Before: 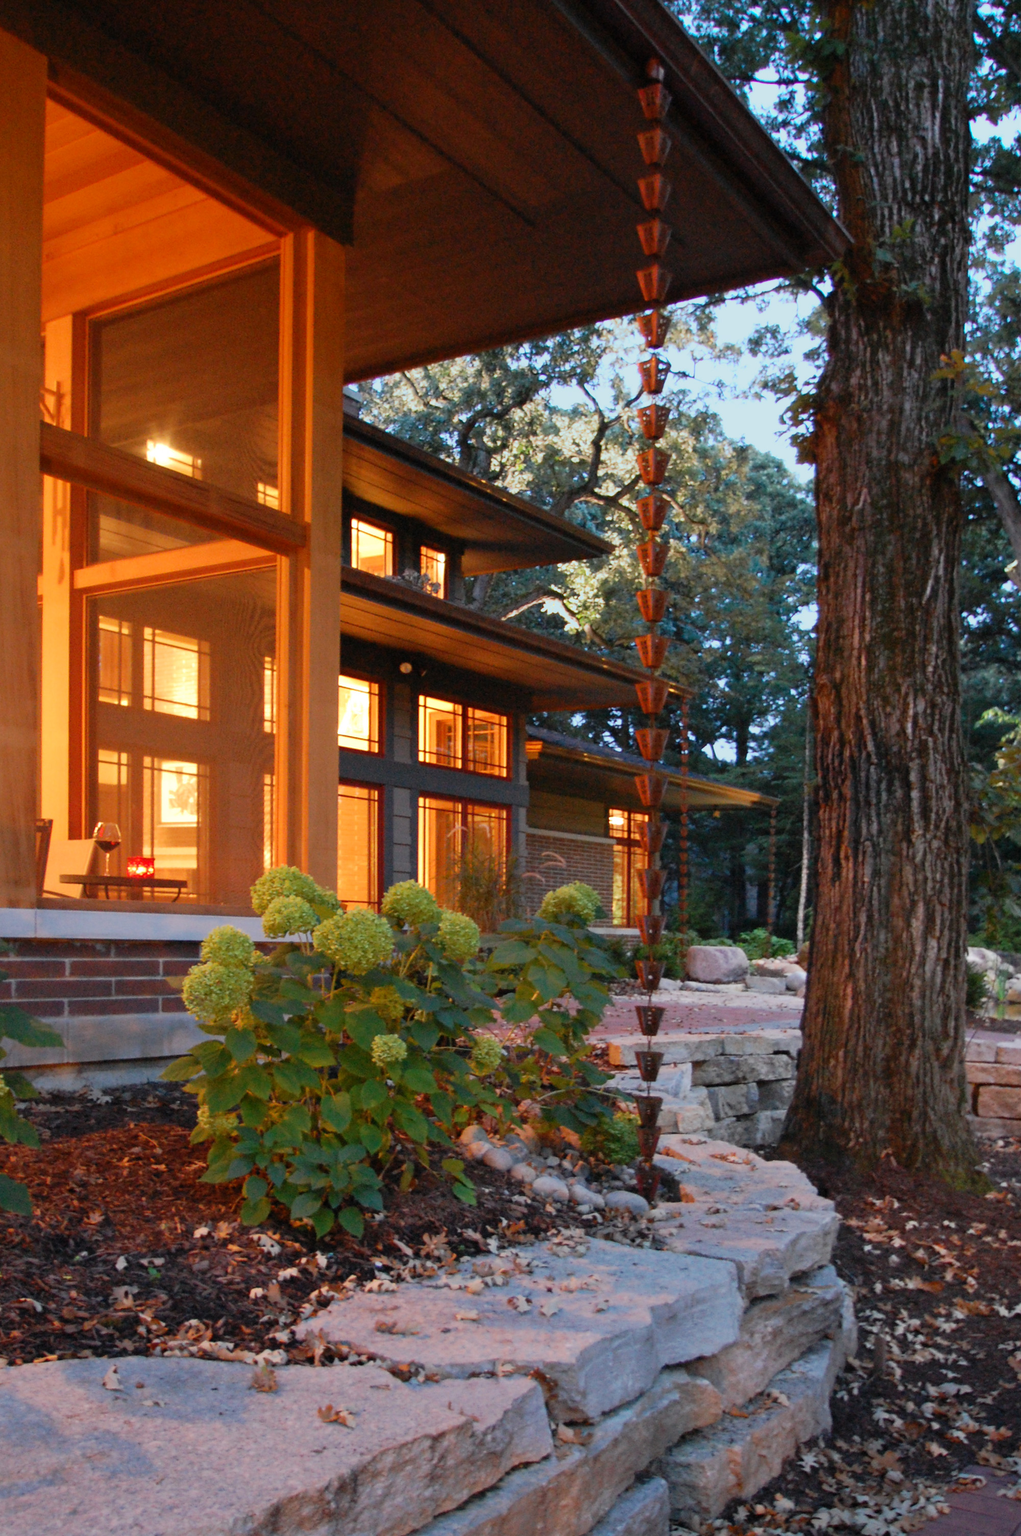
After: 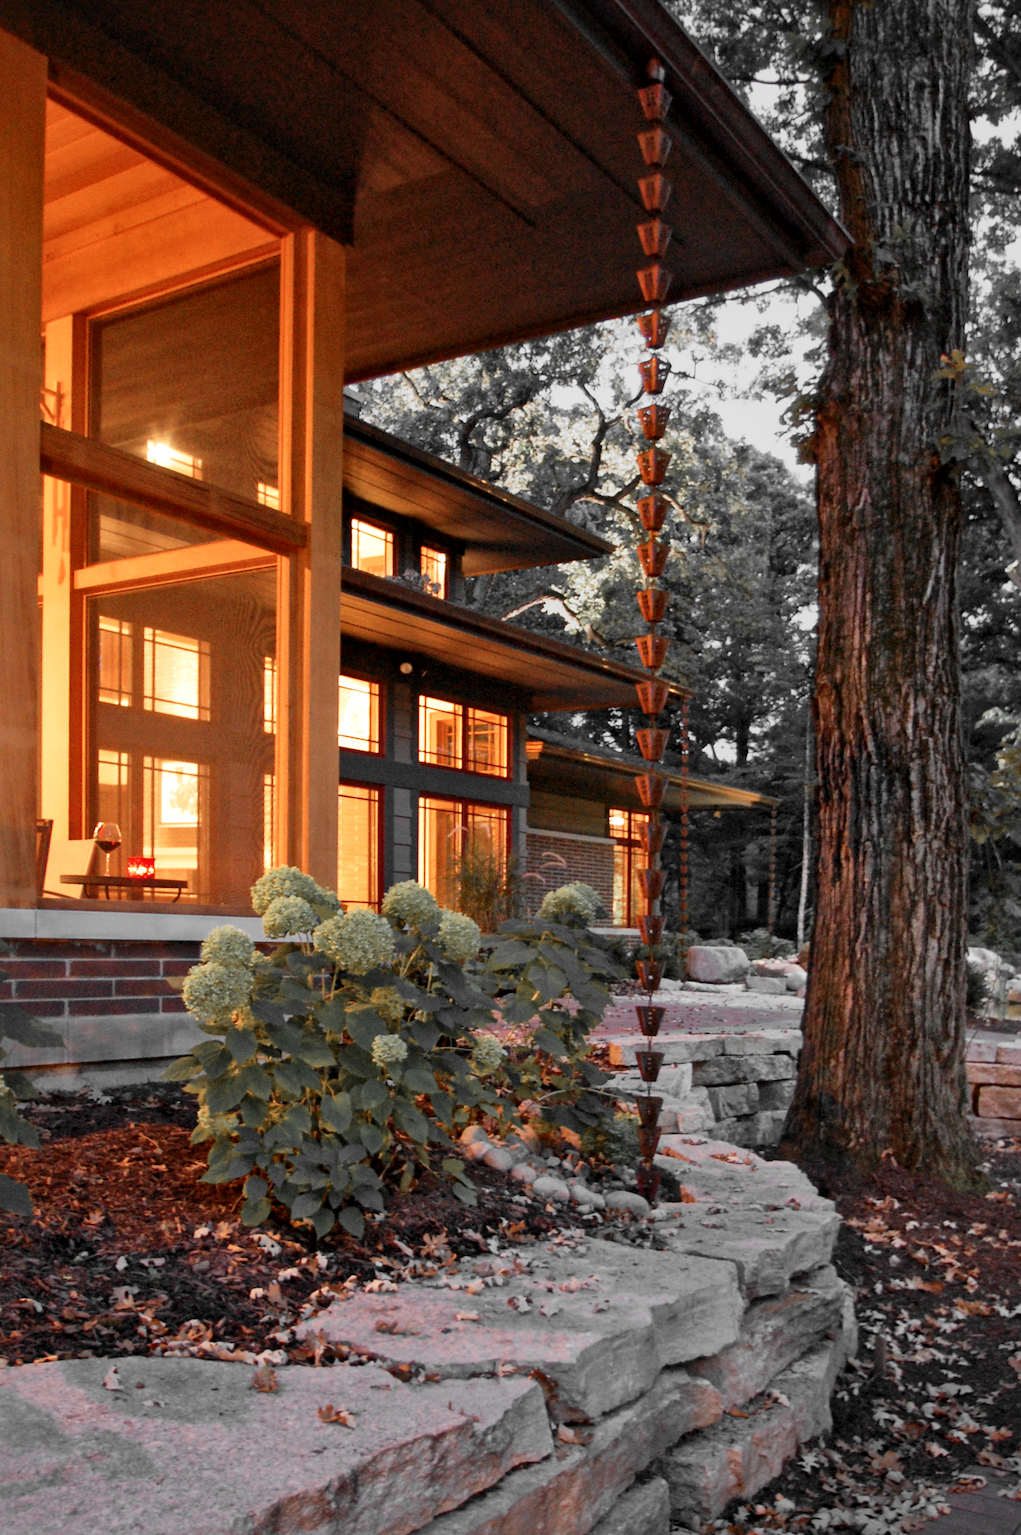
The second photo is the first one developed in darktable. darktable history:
local contrast: mode bilateral grid, contrast 20, coarseness 50, detail 147%, midtone range 0.2
color zones: curves: ch0 [(0, 0.447) (0.184, 0.543) (0.323, 0.476) (0.429, 0.445) (0.571, 0.443) (0.714, 0.451) (0.857, 0.452) (1, 0.447)]; ch1 [(0, 0.464) (0.176, 0.46) (0.287, 0.177) (0.429, 0.002) (0.571, 0) (0.714, 0) (0.857, 0) (1, 0.464)]
